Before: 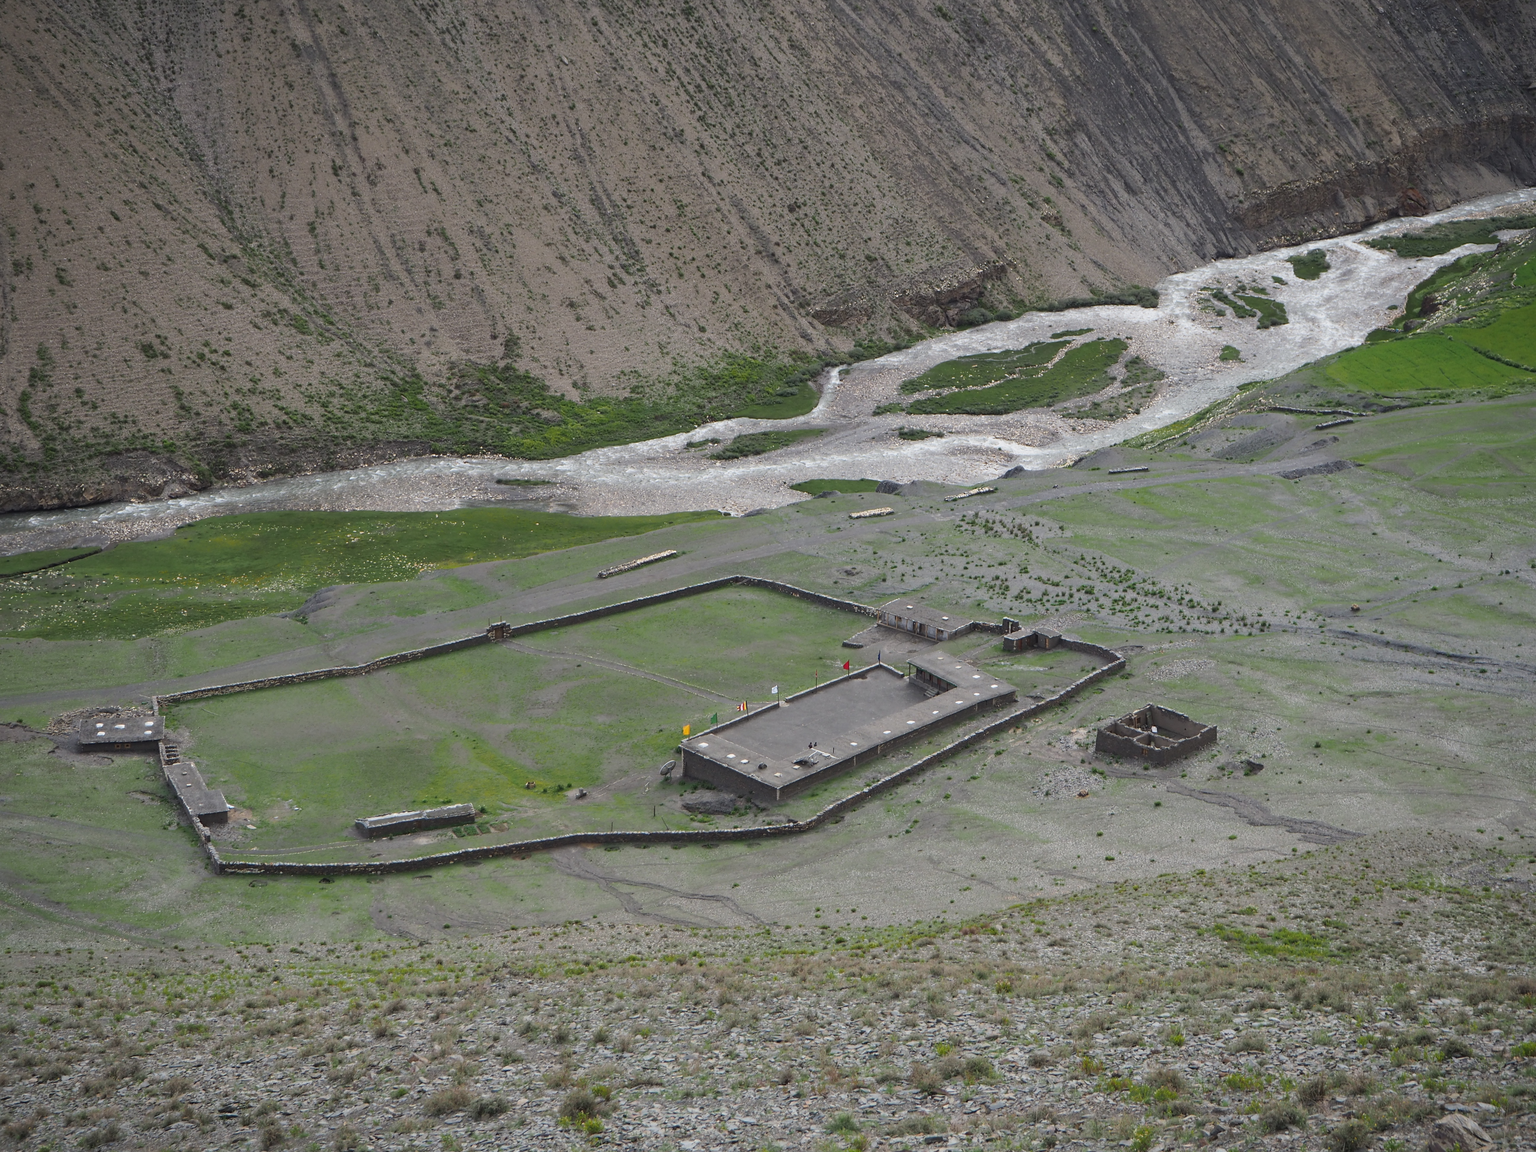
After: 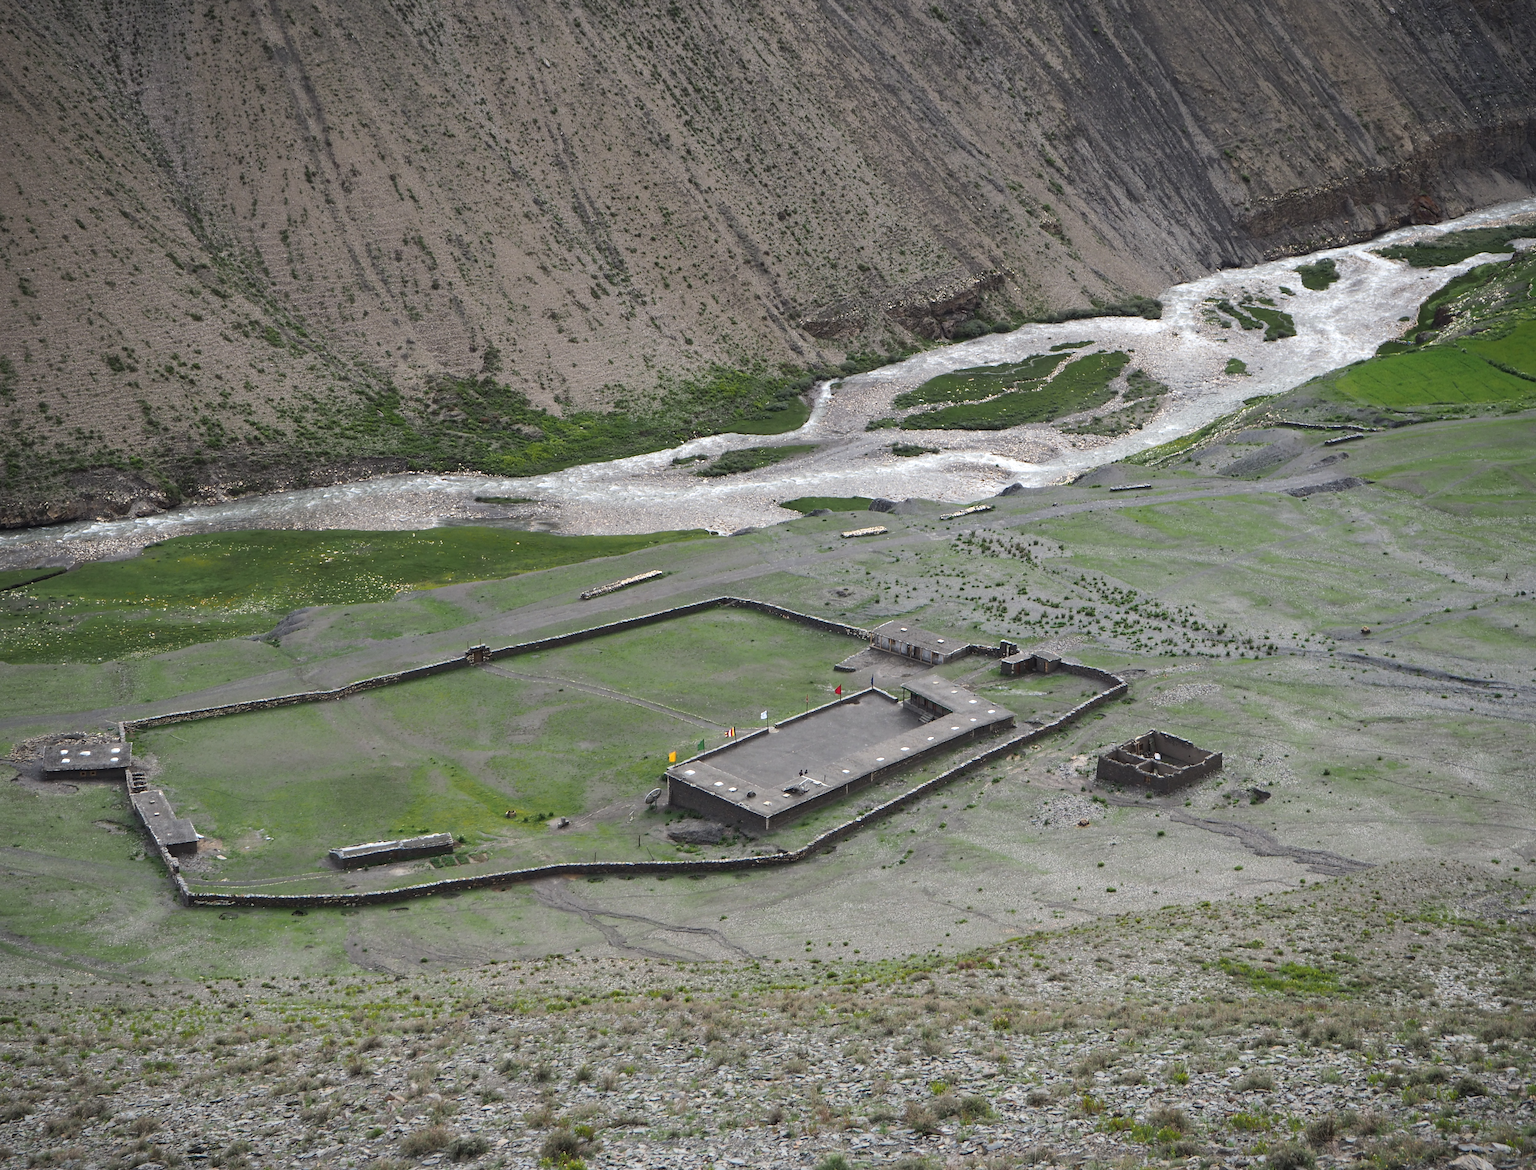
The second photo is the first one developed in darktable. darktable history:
crop and rotate: left 2.48%, right 1.015%, bottom 1.949%
tone equalizer: -8 EV -0.385 EV, -7 EV -0.404 EV, -6 EV -0.323 EV, -5 EV -0.218 EV, -3 EV 0.188 EV, -2 EV 0.347 EV, -1 EV 0.371 EV, +0 EV 0.389 EV, edges refinement/feathering 500, mask exposure compensation -1.57 EV, preserve details no
